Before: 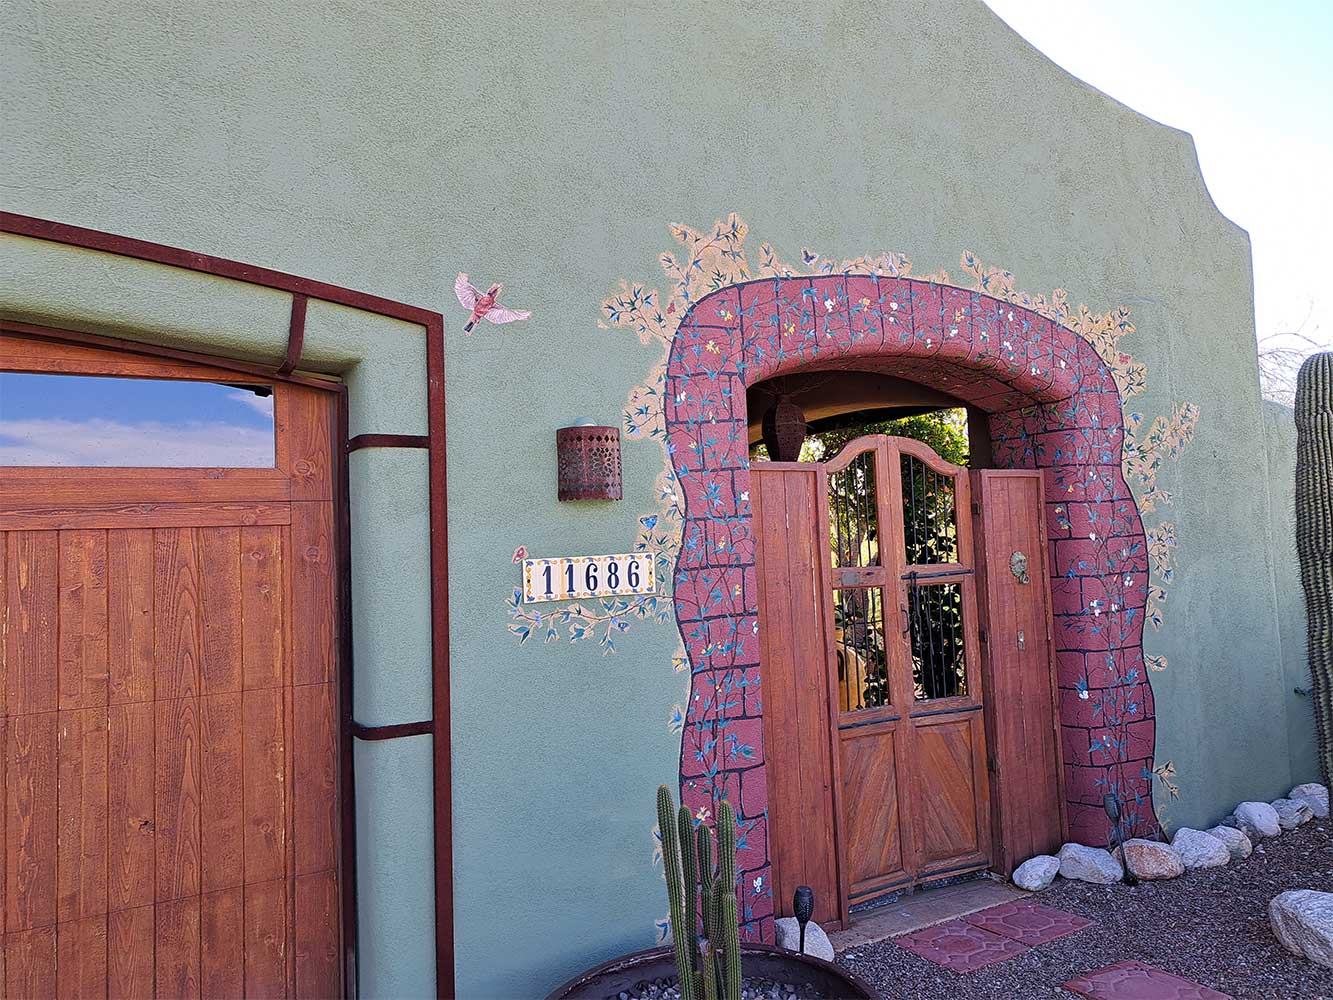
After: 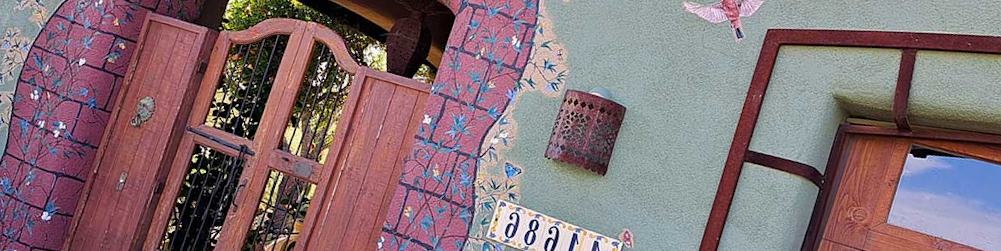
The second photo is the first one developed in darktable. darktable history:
crop and rotate: angle 16.12°, top 30.835%, bottom 35.653%
exposure: exposure -0.05 EV
